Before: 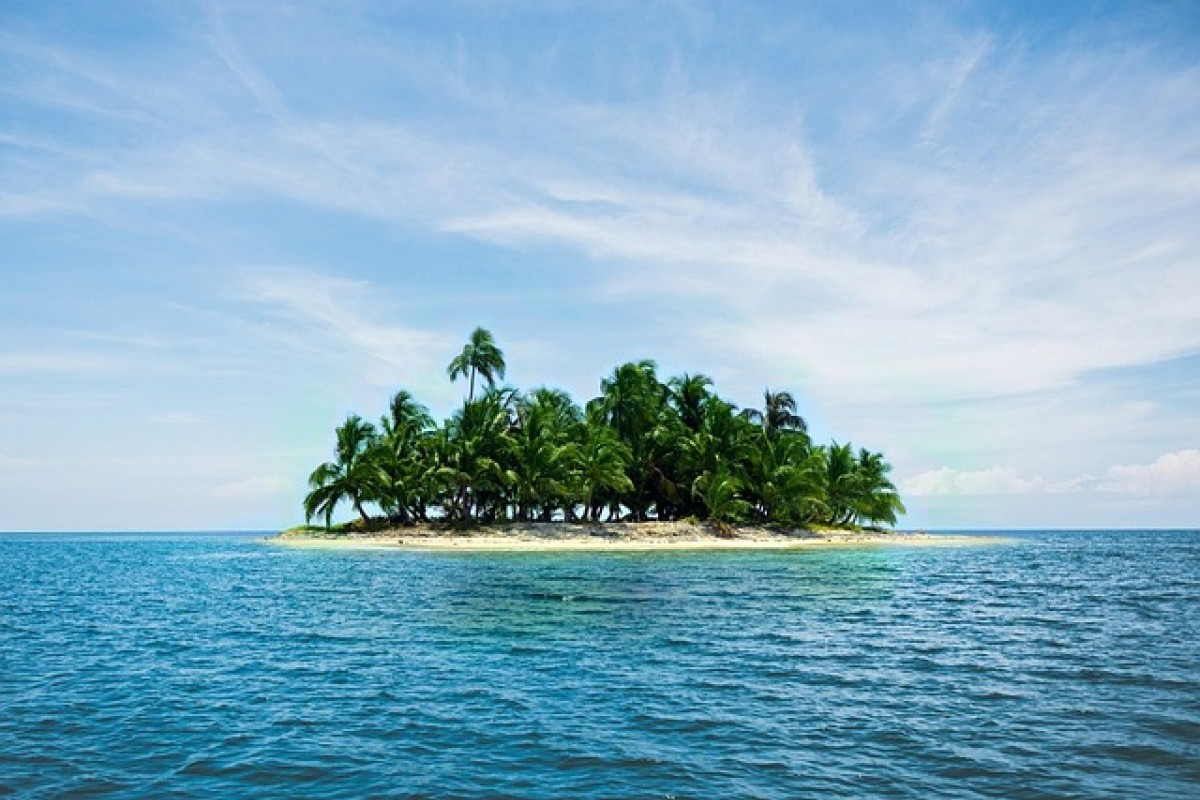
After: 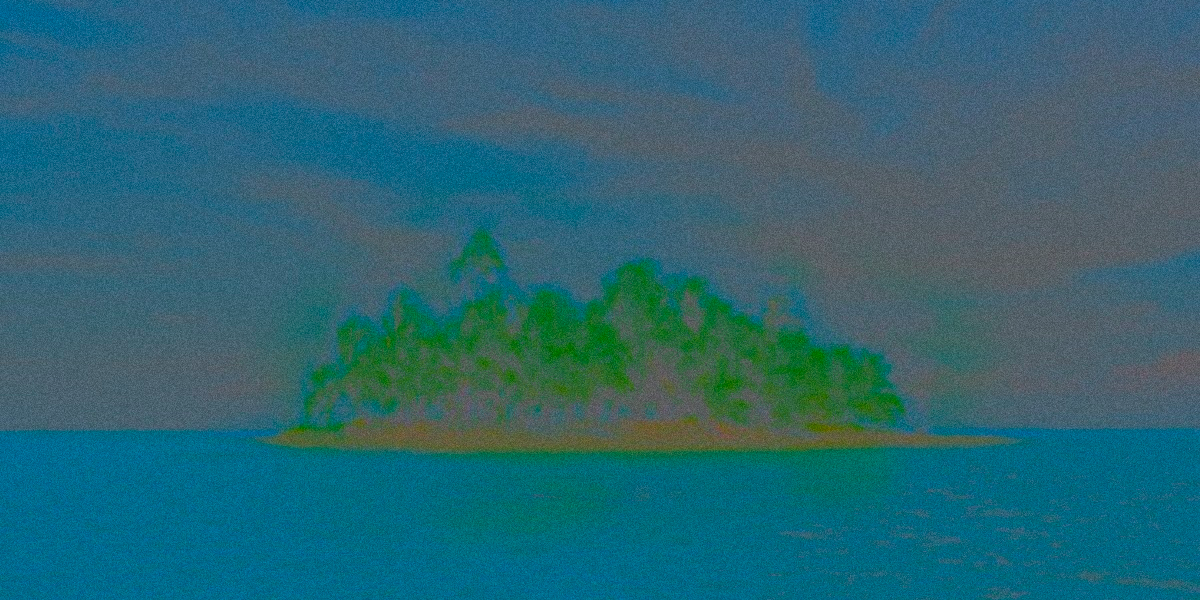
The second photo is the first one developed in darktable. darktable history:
sharpen: on, module defaults
crop and rotate: top 12.5%, bottom 12.5%
rotate and perspective: automatic cropping original format, crop left 0, crop top 0
contrast brightness saturation: contrast -0.99, brightness -0.17, saturation 0.75
color contrast: blue-yellow contrast 0.62
grain: coarseness 9.61 ISO, strength 35.62%
